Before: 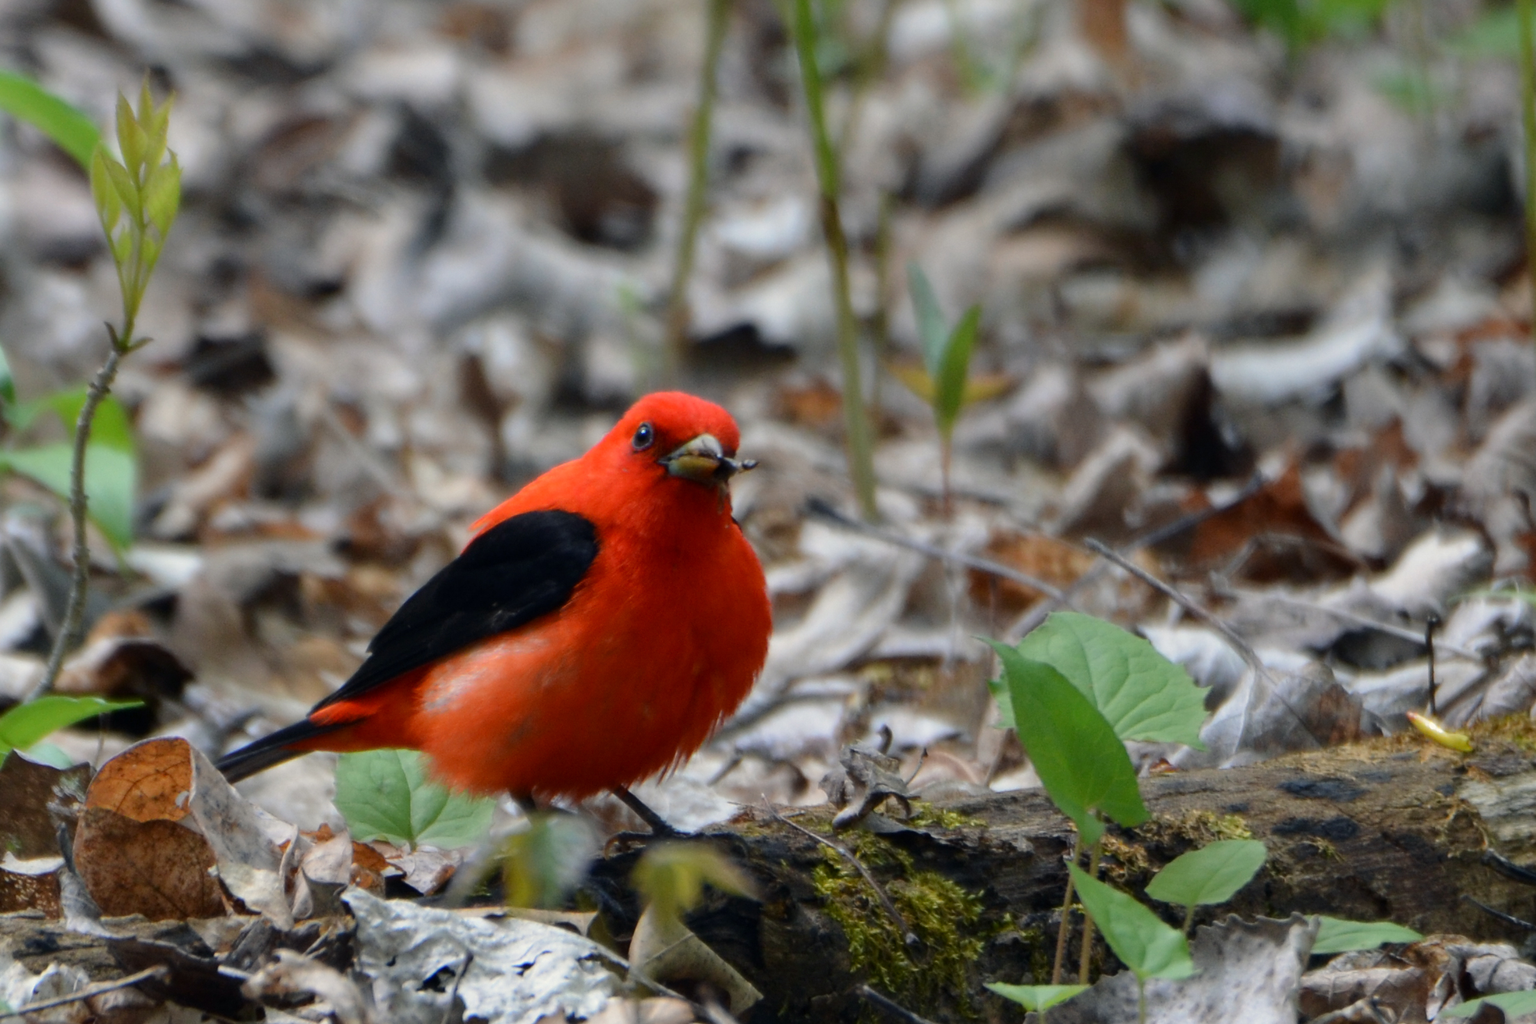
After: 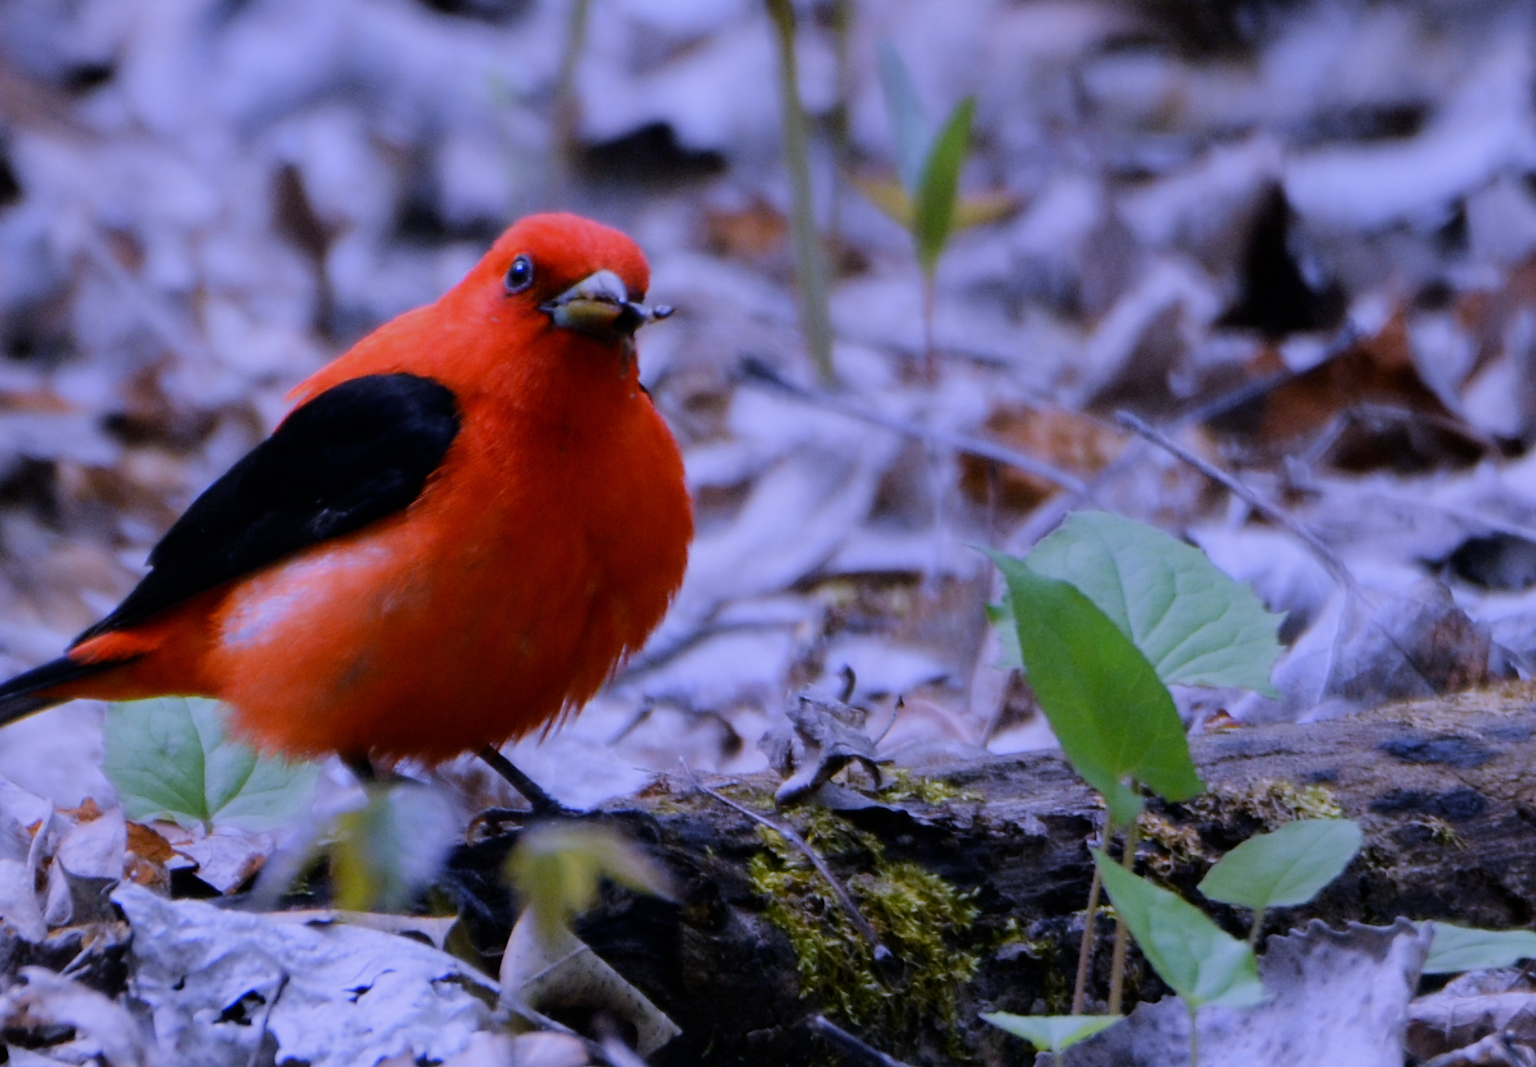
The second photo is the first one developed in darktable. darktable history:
filmic rgb: black relative exposure -7.65 EV, white relative exposure 4.56 EV, hardness 3.61
tone equalizer: on, module defaults
crop: left 16.871%, top 22.857%, right 9.116%
white balance: red 0.98, blue 1.61
